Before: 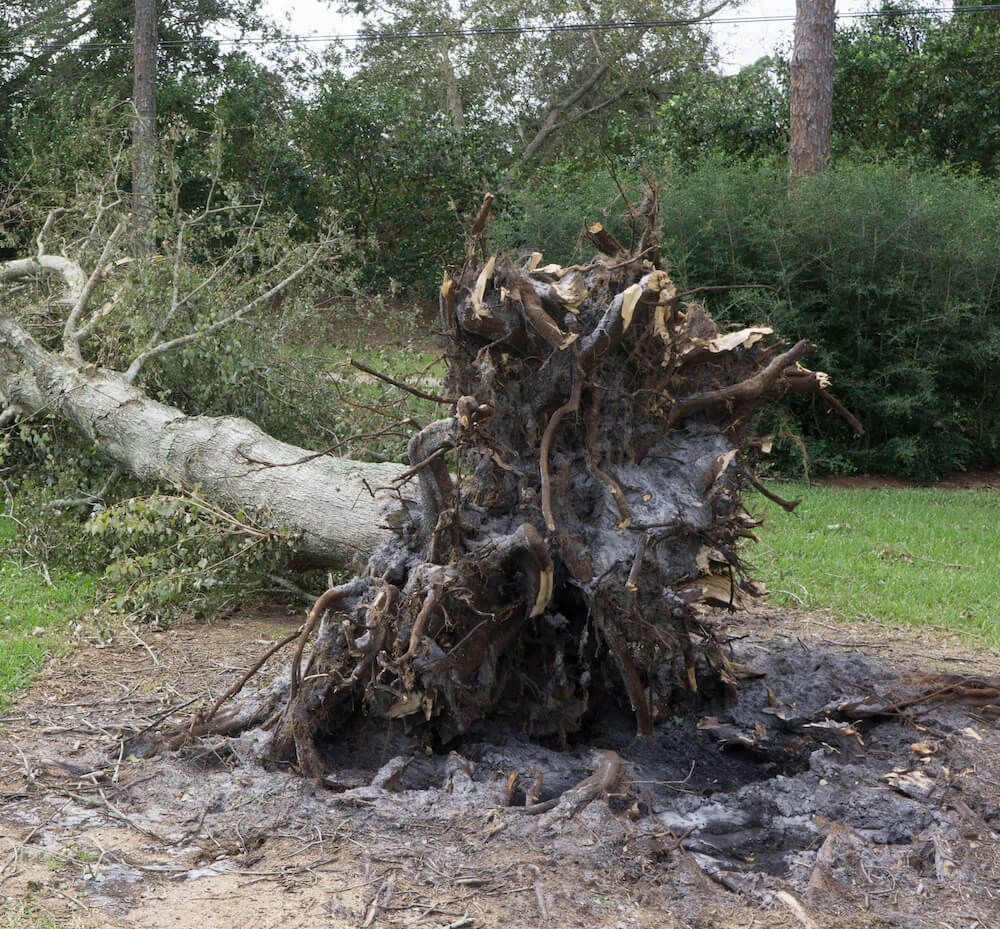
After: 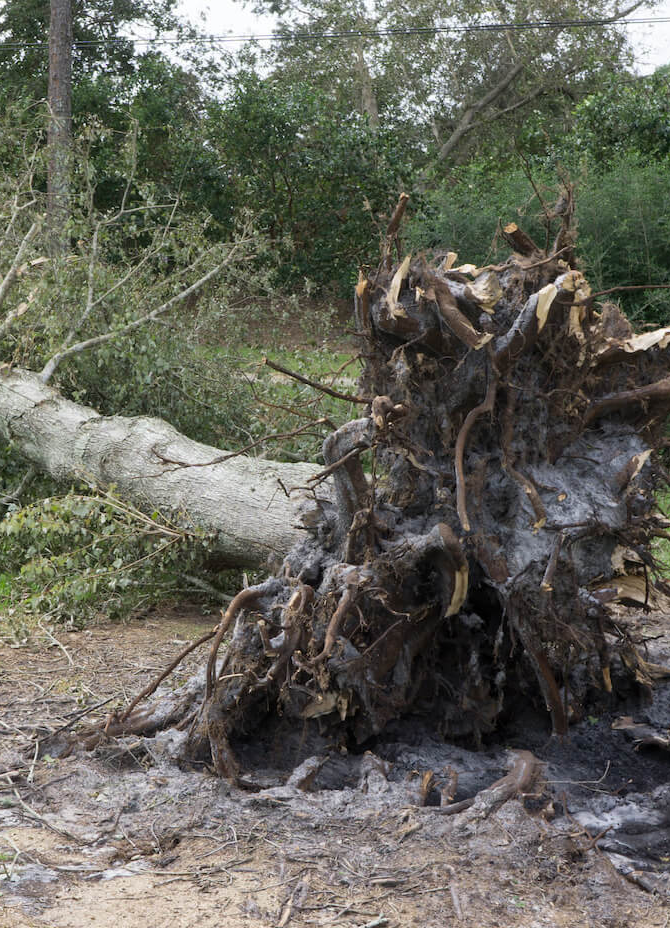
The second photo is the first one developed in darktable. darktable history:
crop and rotate: left 8.553%, right 24.391%
